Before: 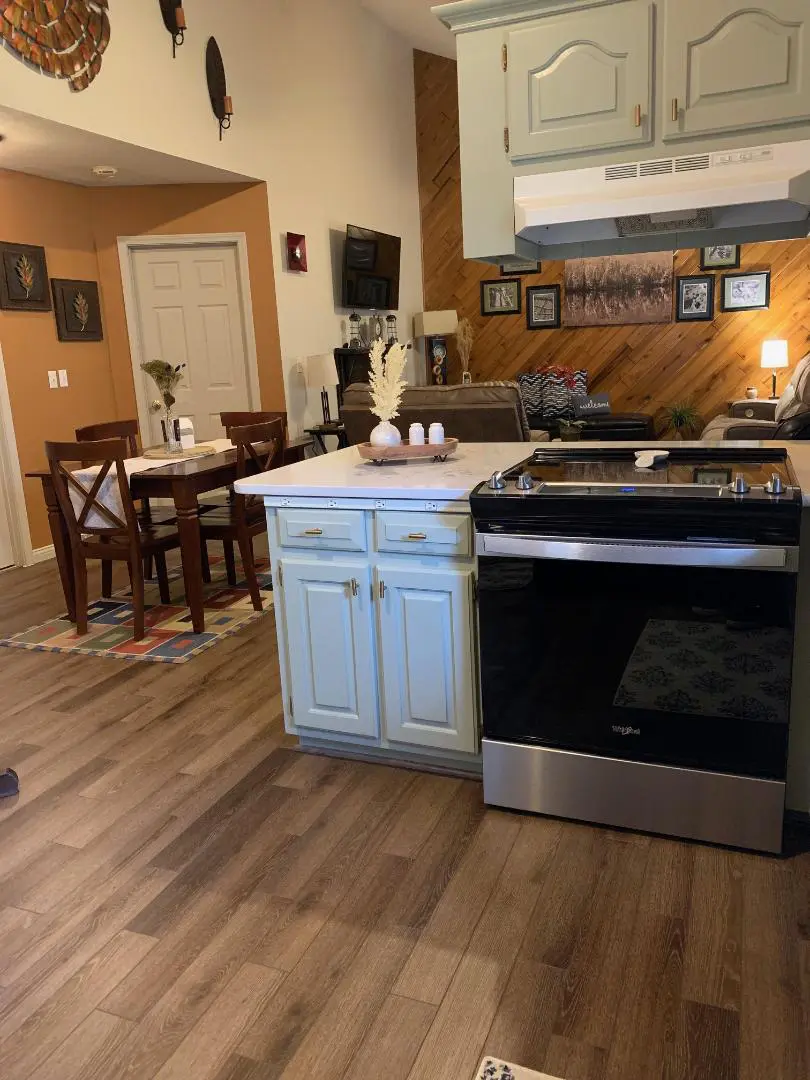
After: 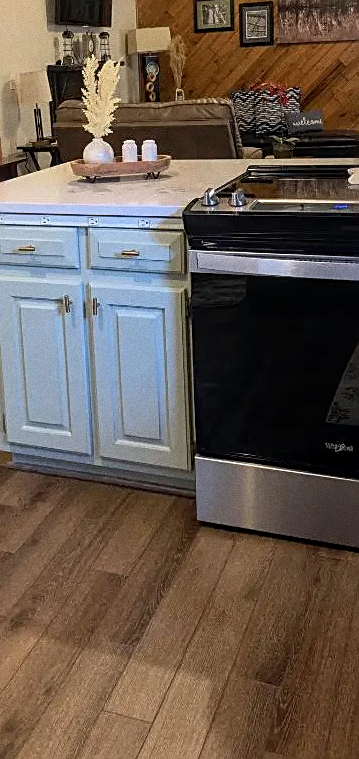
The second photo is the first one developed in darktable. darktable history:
sharpen: on, module defaults
grain: on, module defaults
tone equalizer: -8 EV 0.06 EV, smoothing diameter 25%, edges refinement/feathering 10, preserve details guided filter
local contrast: on, module defaults
crop: left 35.432%, top 26.233%, right 20.145%, bottom 3.432%
